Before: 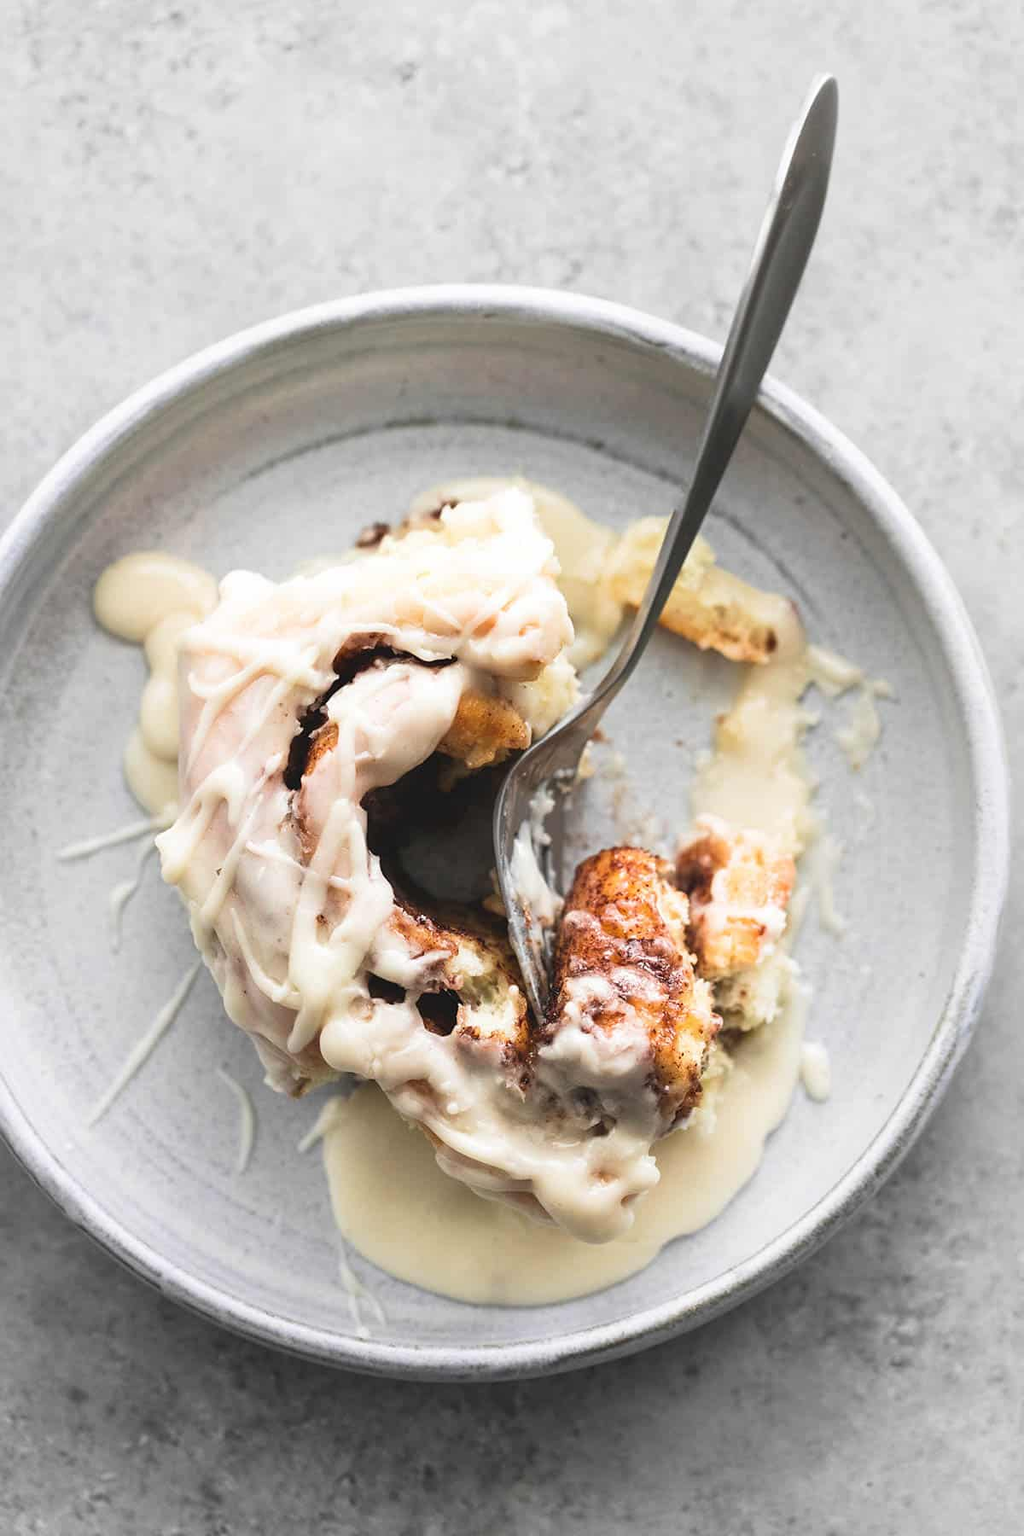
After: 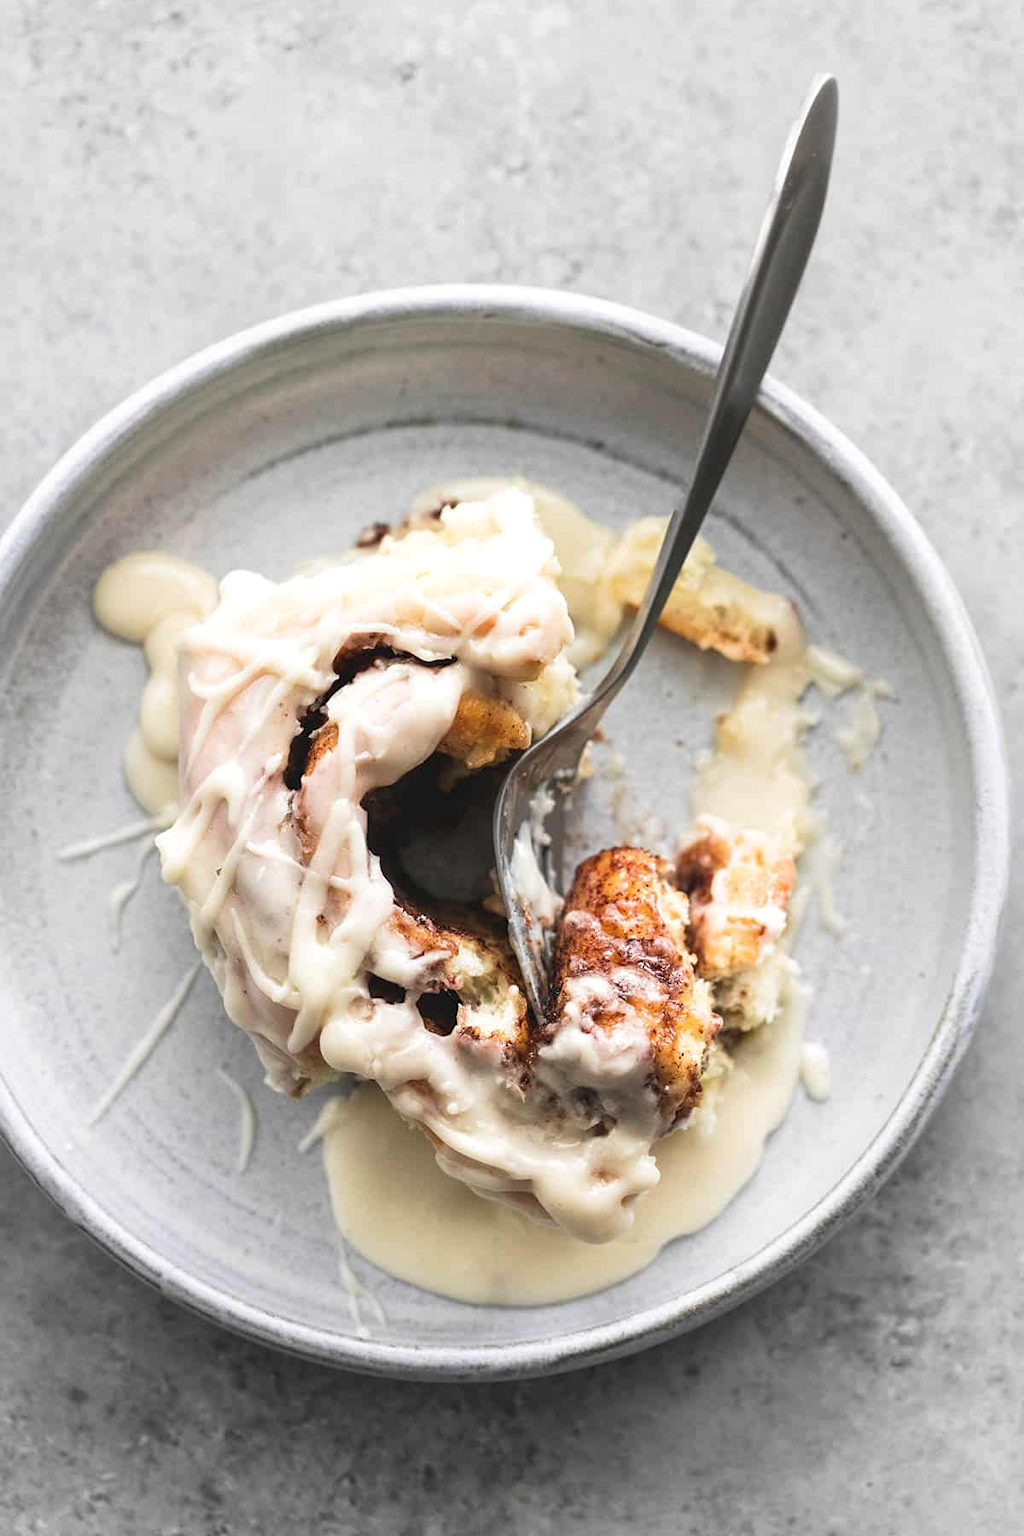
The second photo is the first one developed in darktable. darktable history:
local contrast: highlights 103%, shadows 102%, detail 119%, midtone range 0.2
